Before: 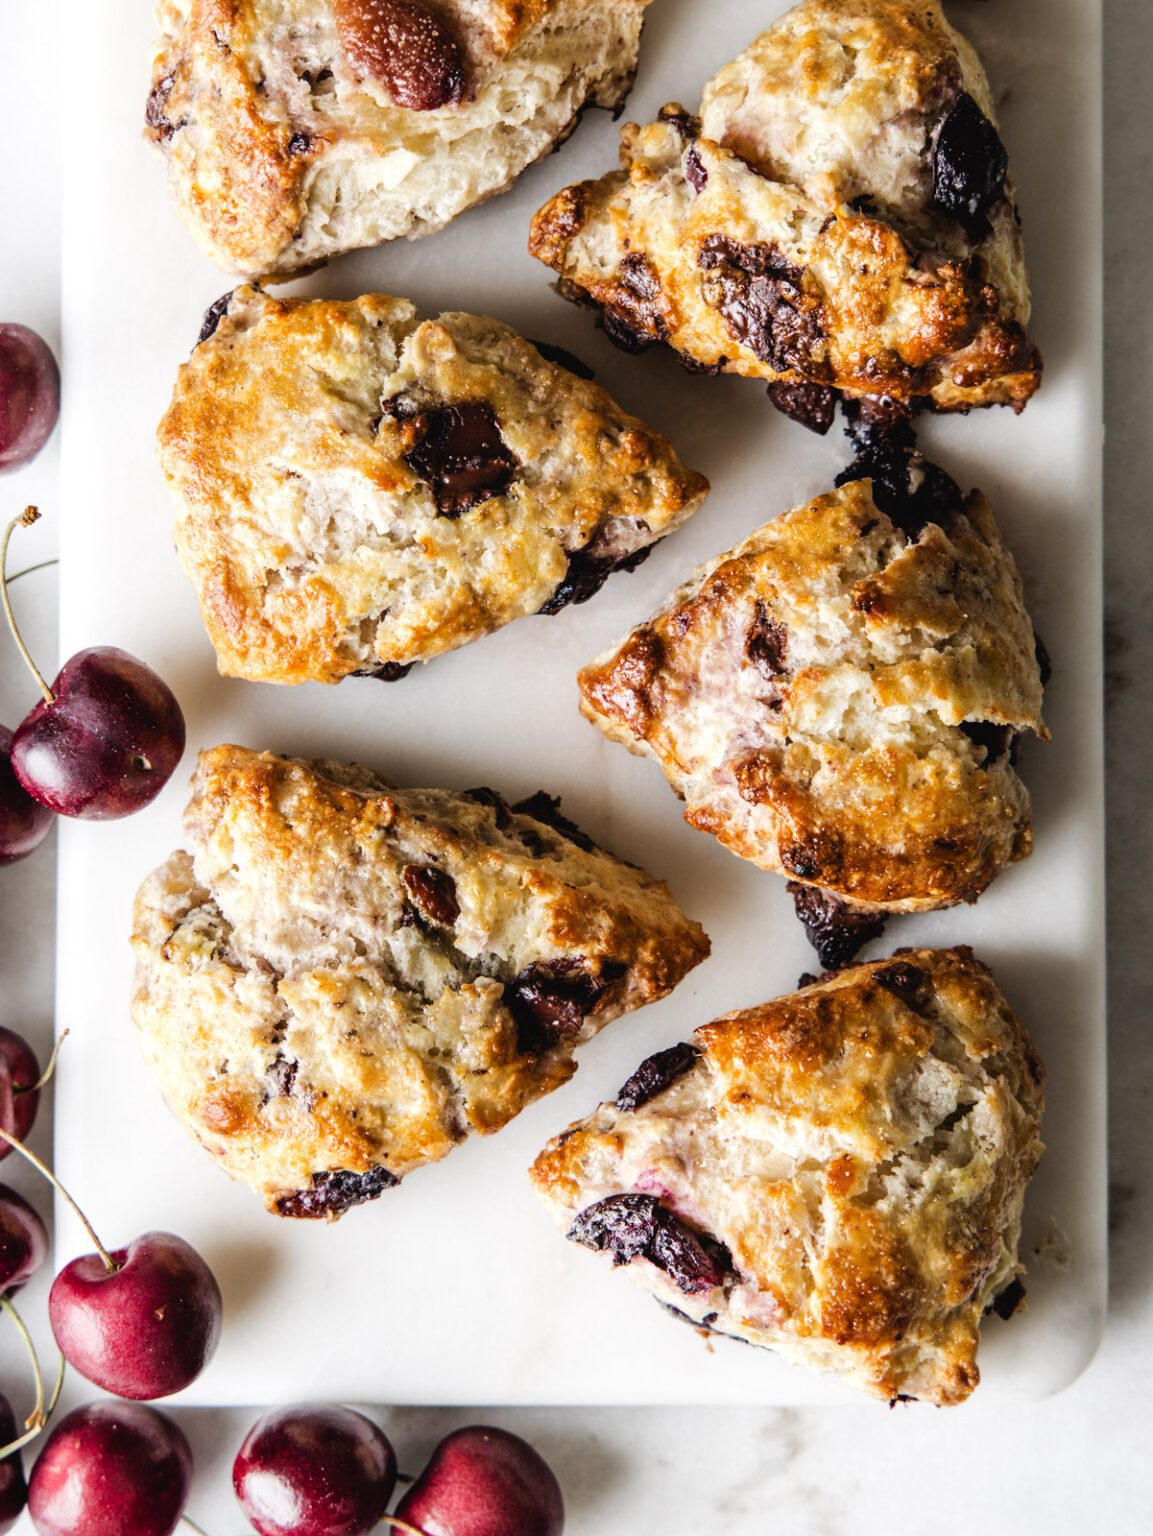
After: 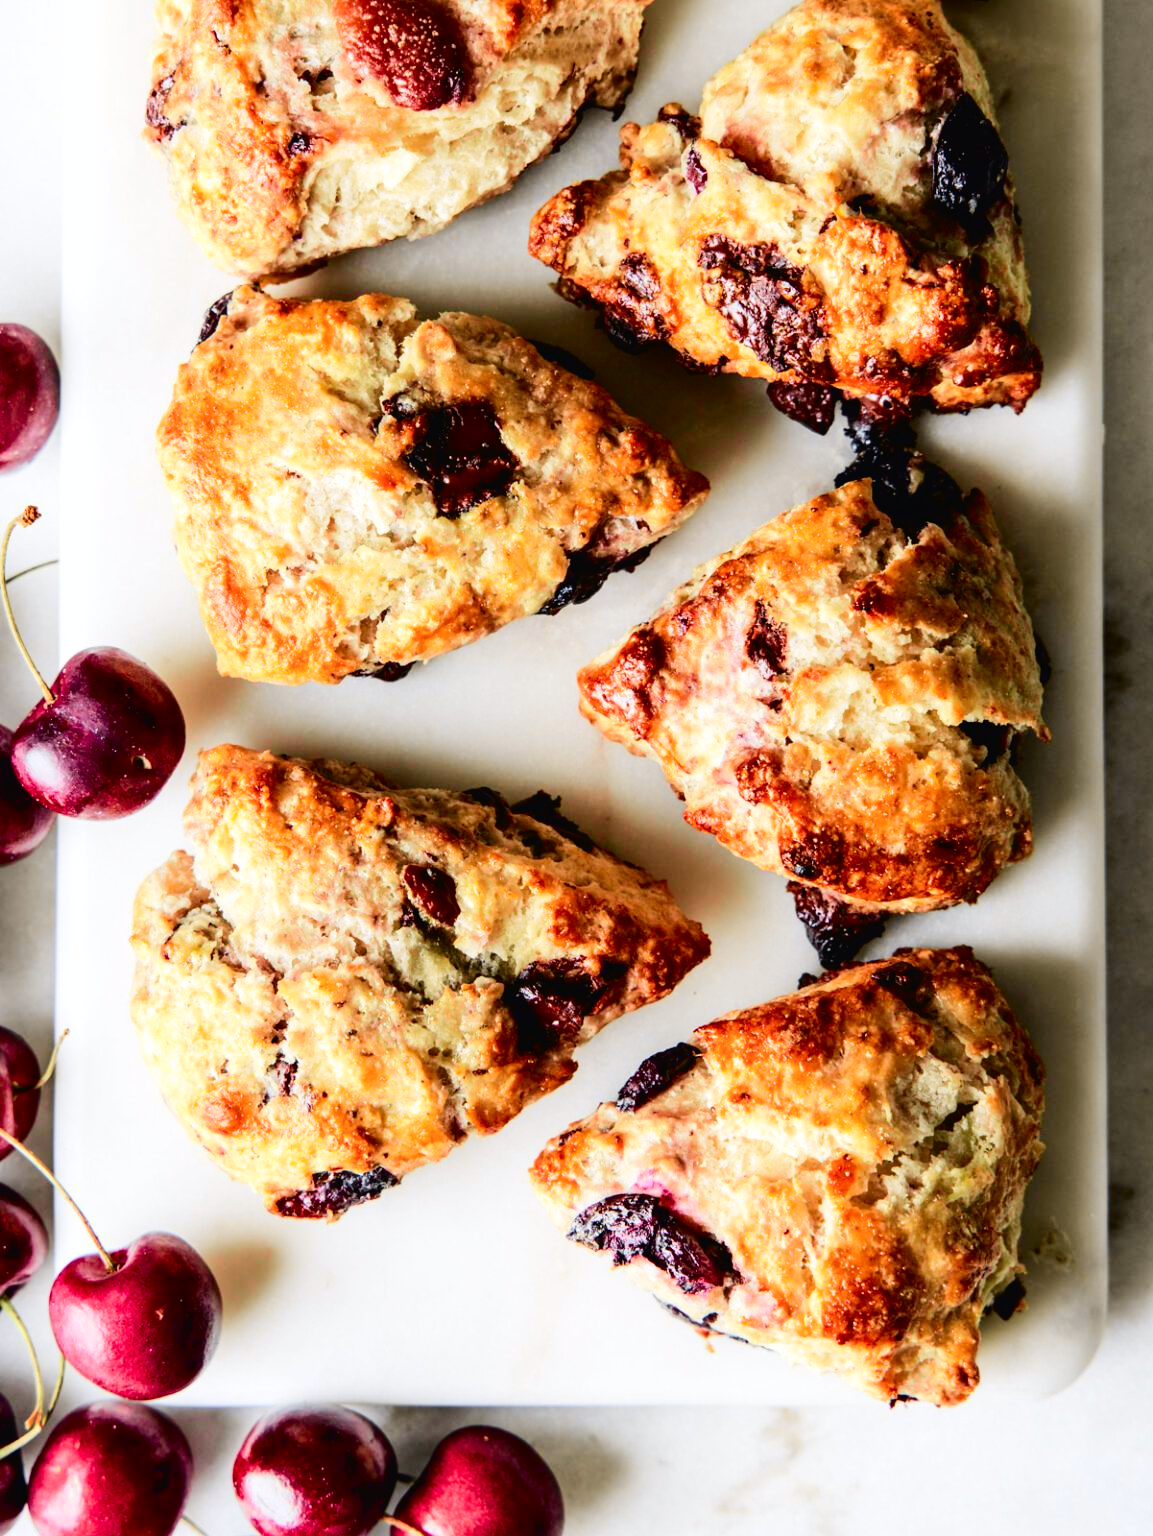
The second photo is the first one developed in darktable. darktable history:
tone curve: curves: ch0 [(0, 0.01) (0.133, 0.057) (0.338, 0.327) (0.494, 0.55) (0.726, 0.807) (1, 1)]; ch1 [(0, 0) (0.346, 0.324) (0.45, 0.431) (0.5, 0.5) (0.522, 0.517) (0.543, 0.578) (1, 1)]; ch2 [(0, 0) (0.44, 0.424) (0.501, 0.499) (0.564, 0.611) (0.622, 0.667) (0.707, 0.746) (1, 1)], color space Lab, independent channels, preserve colors none
